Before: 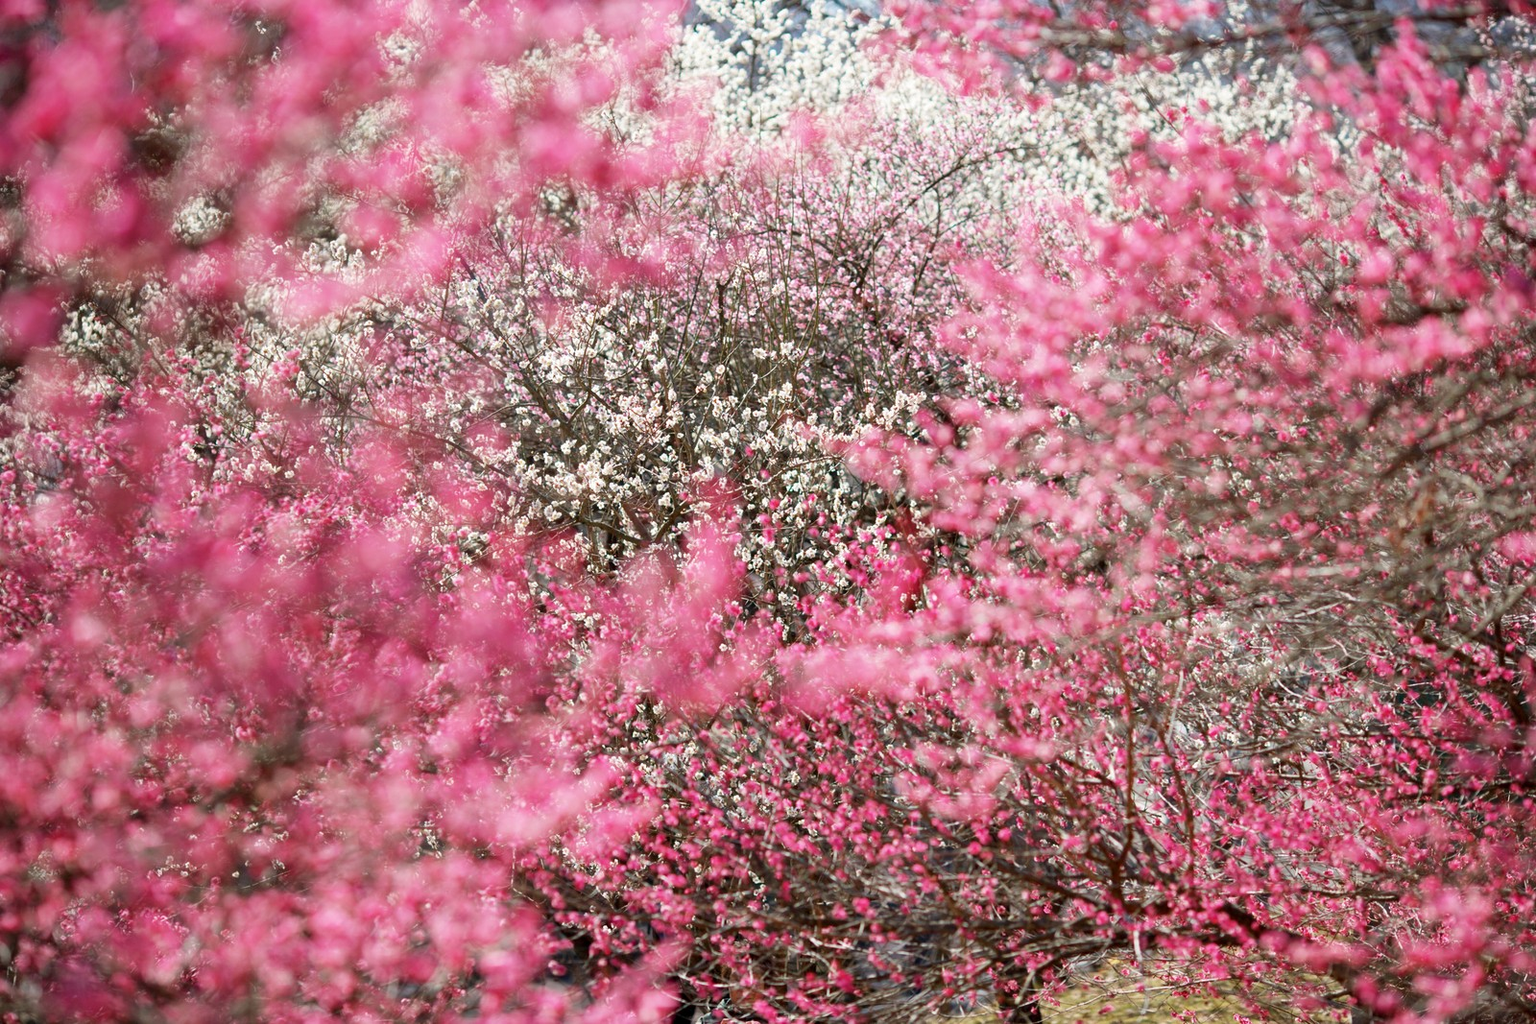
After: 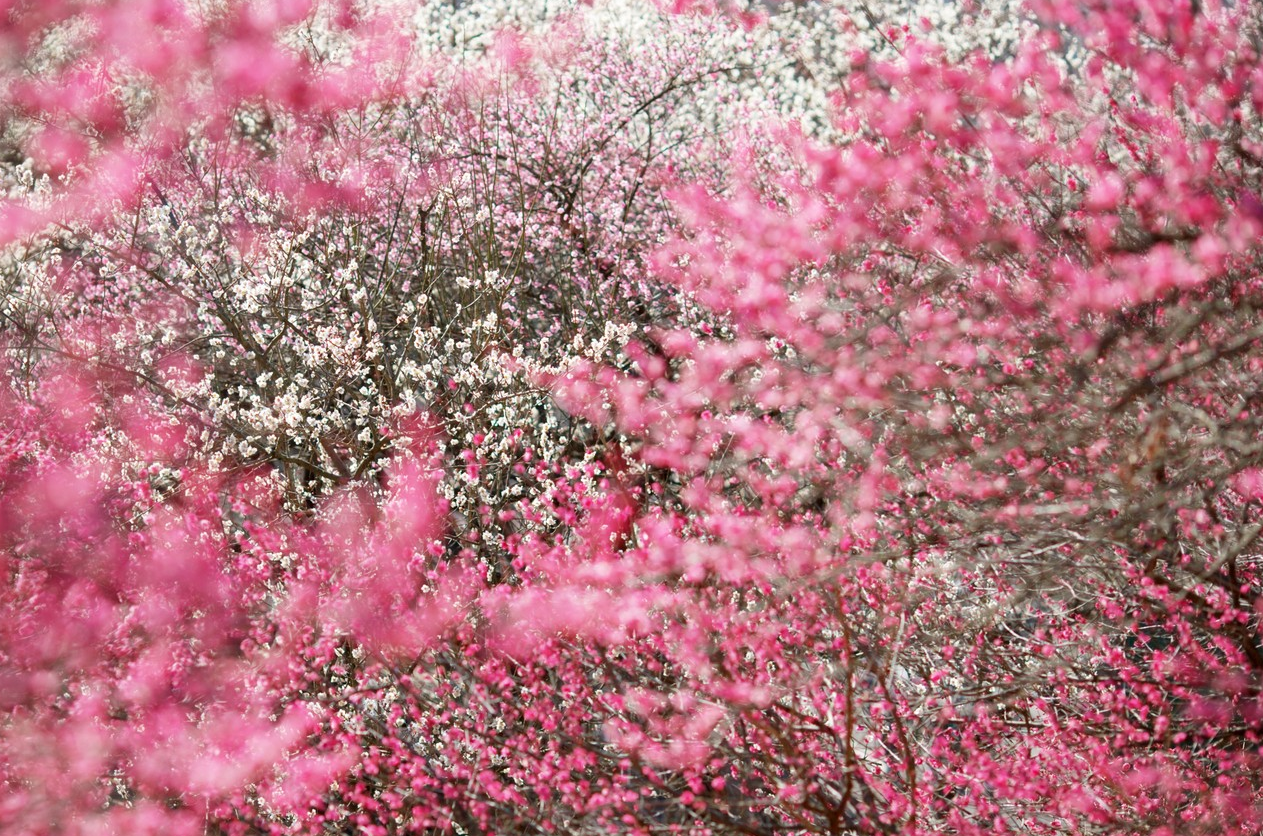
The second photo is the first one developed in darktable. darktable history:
crop and rotate: left 20.529%, top 8.1%, right 0.498%, bottom 13.467%
